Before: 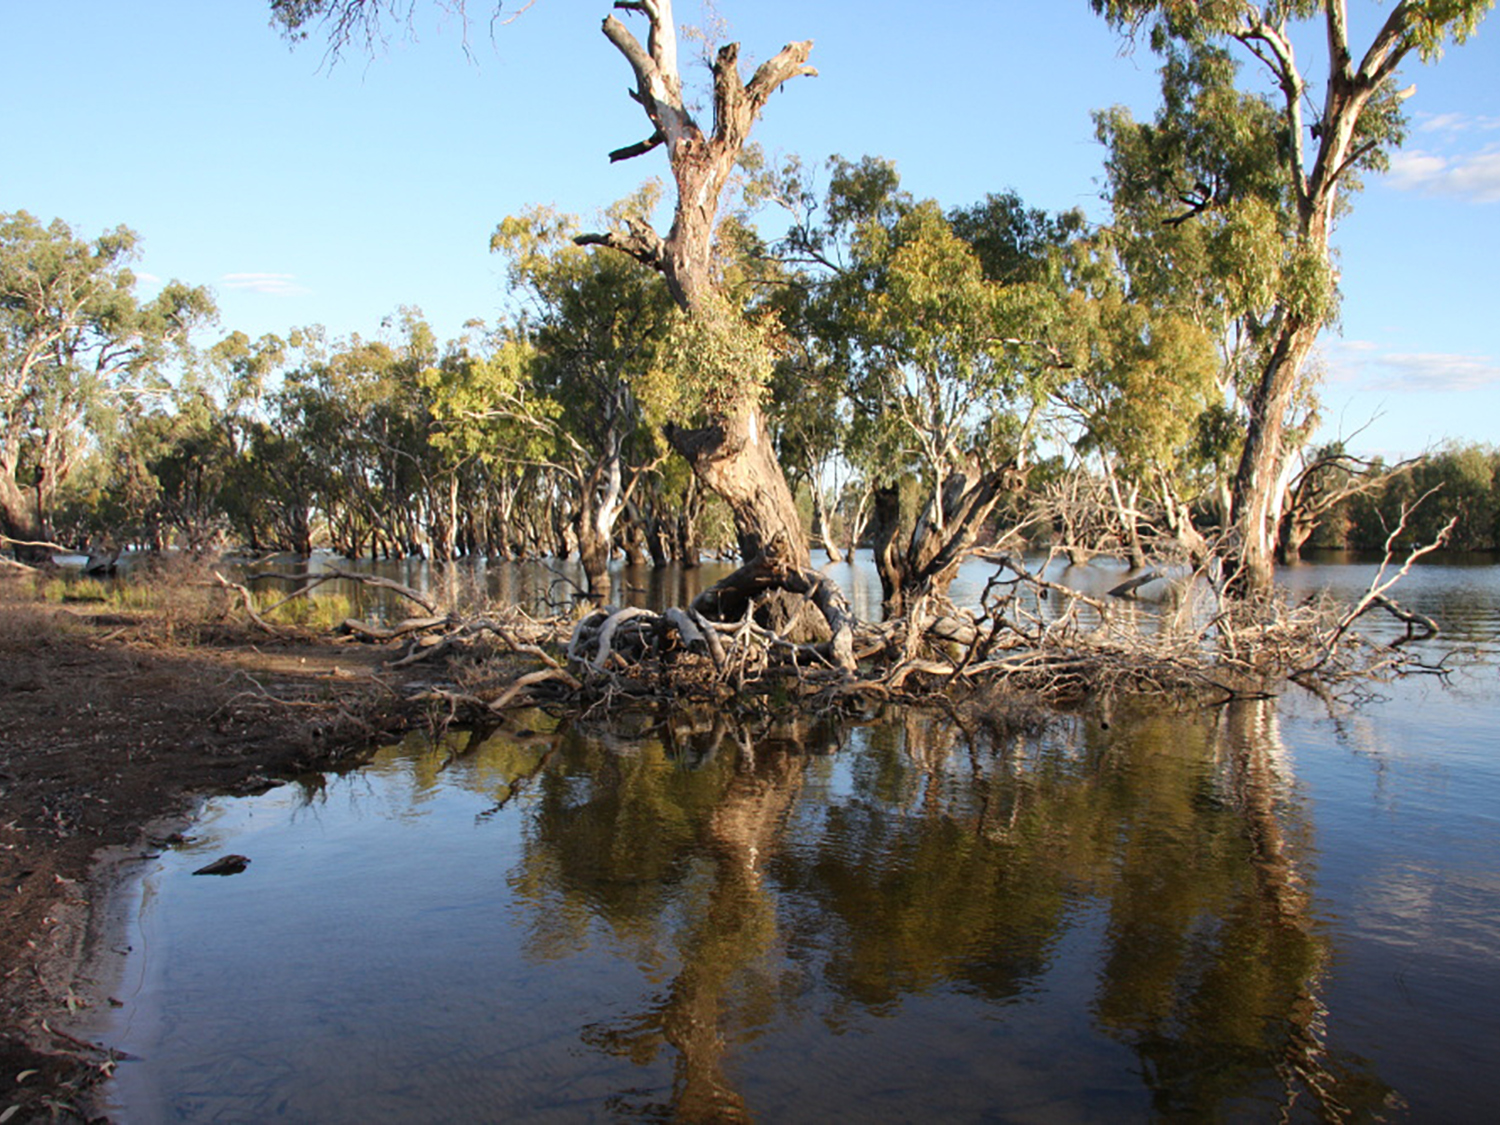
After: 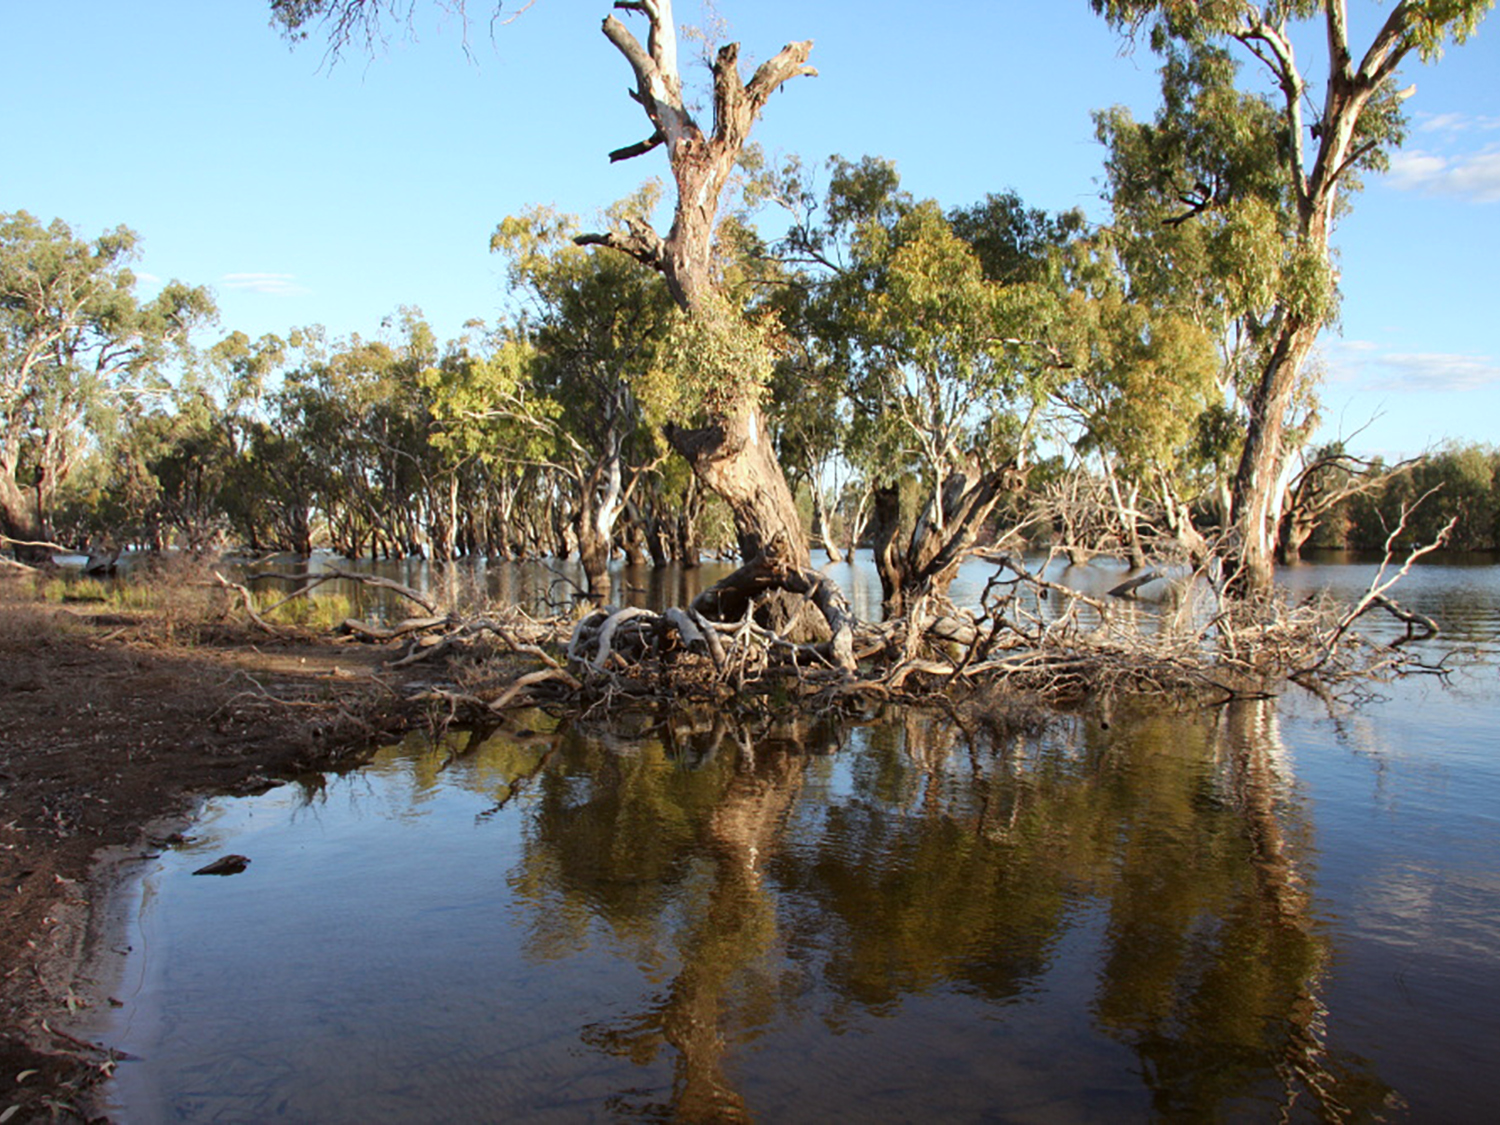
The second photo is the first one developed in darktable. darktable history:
color correction: highlights a* -2.74, highlights b* -1.94, shadows a* 2.34, shadows b* 2.8
